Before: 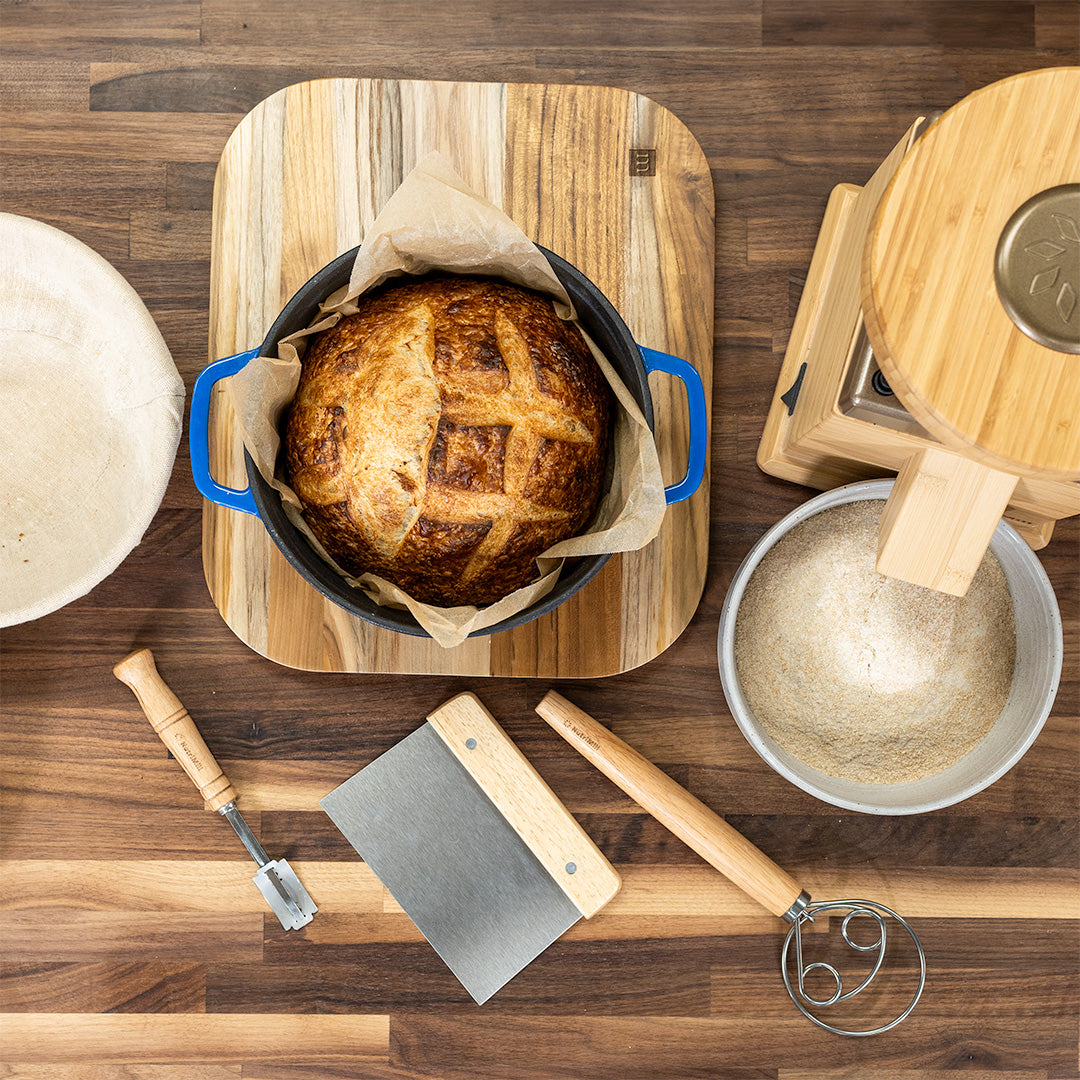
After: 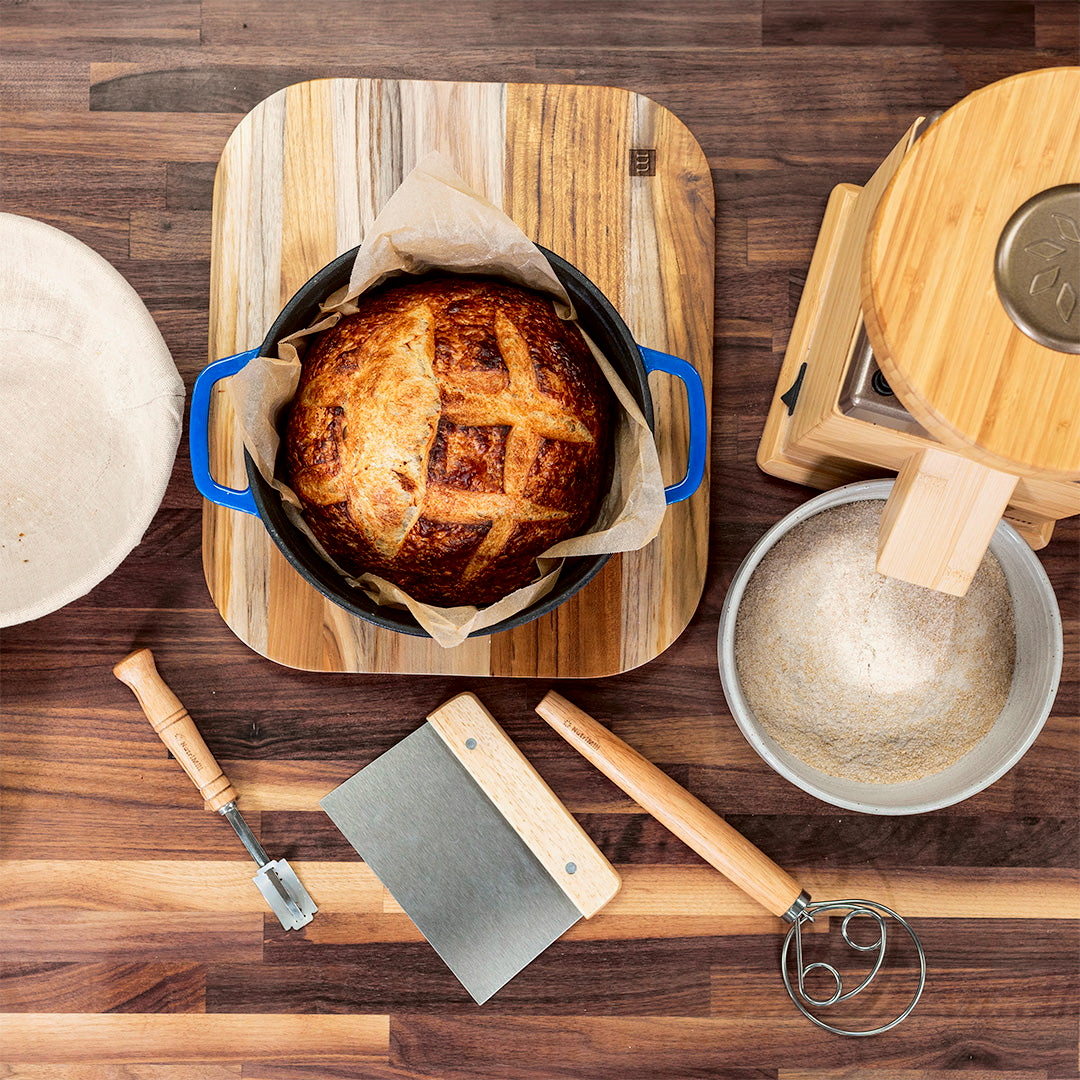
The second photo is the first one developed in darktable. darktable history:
tone curve: curves: ch0 [(0, 0) (0.068, 0.012) (0.183, 0.089) (0.341, 0.283) (0.547, 0.532) (0.828, 0.815) (1, 0.983)]; ch1 [(0, 0) (0.23, 0.166) (0.34, 0.308) (0.371, 0.337) (0.429, 0.411) (0.477, 0.462) (0.499, 0.5) (0.529, 0.537) (0.559, 0.582) (0.743, 0.798) (1, 1)]; ch2 [(0, 0) (0.431, 0.414) (0.498, 0.503) (0.524, 0.528) (0.568, 0.546) (0.6, 0.597) (0.634, 0.645) (0.728, 0.742) (1, 1)], color space Lab, independent channels, preserve colors none
